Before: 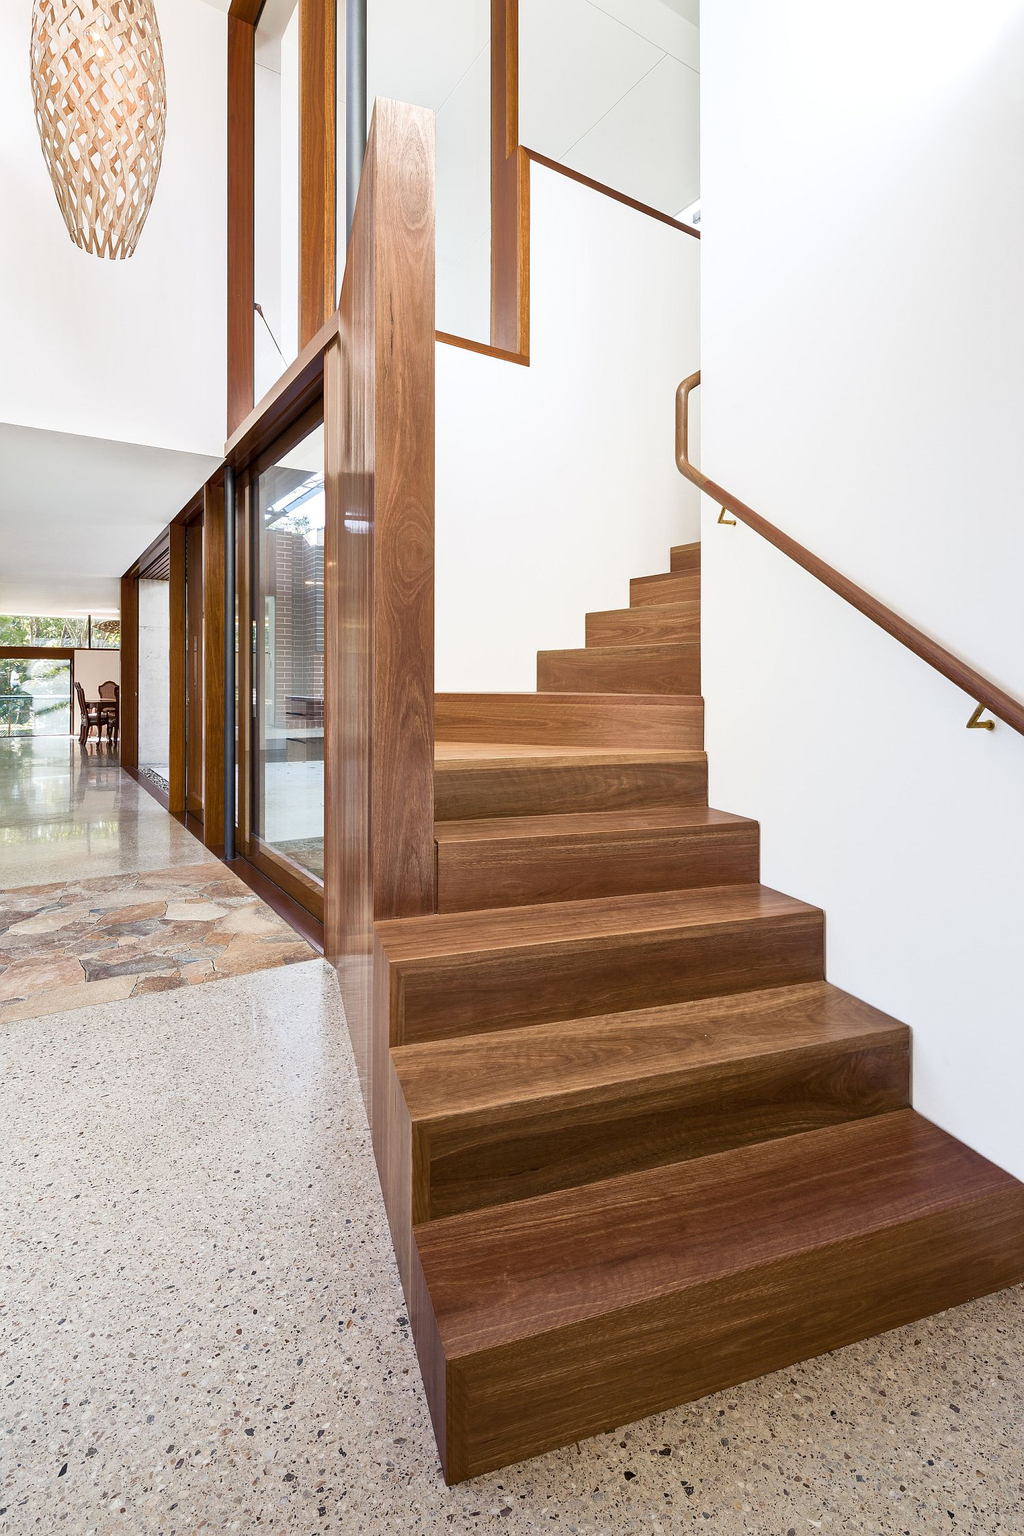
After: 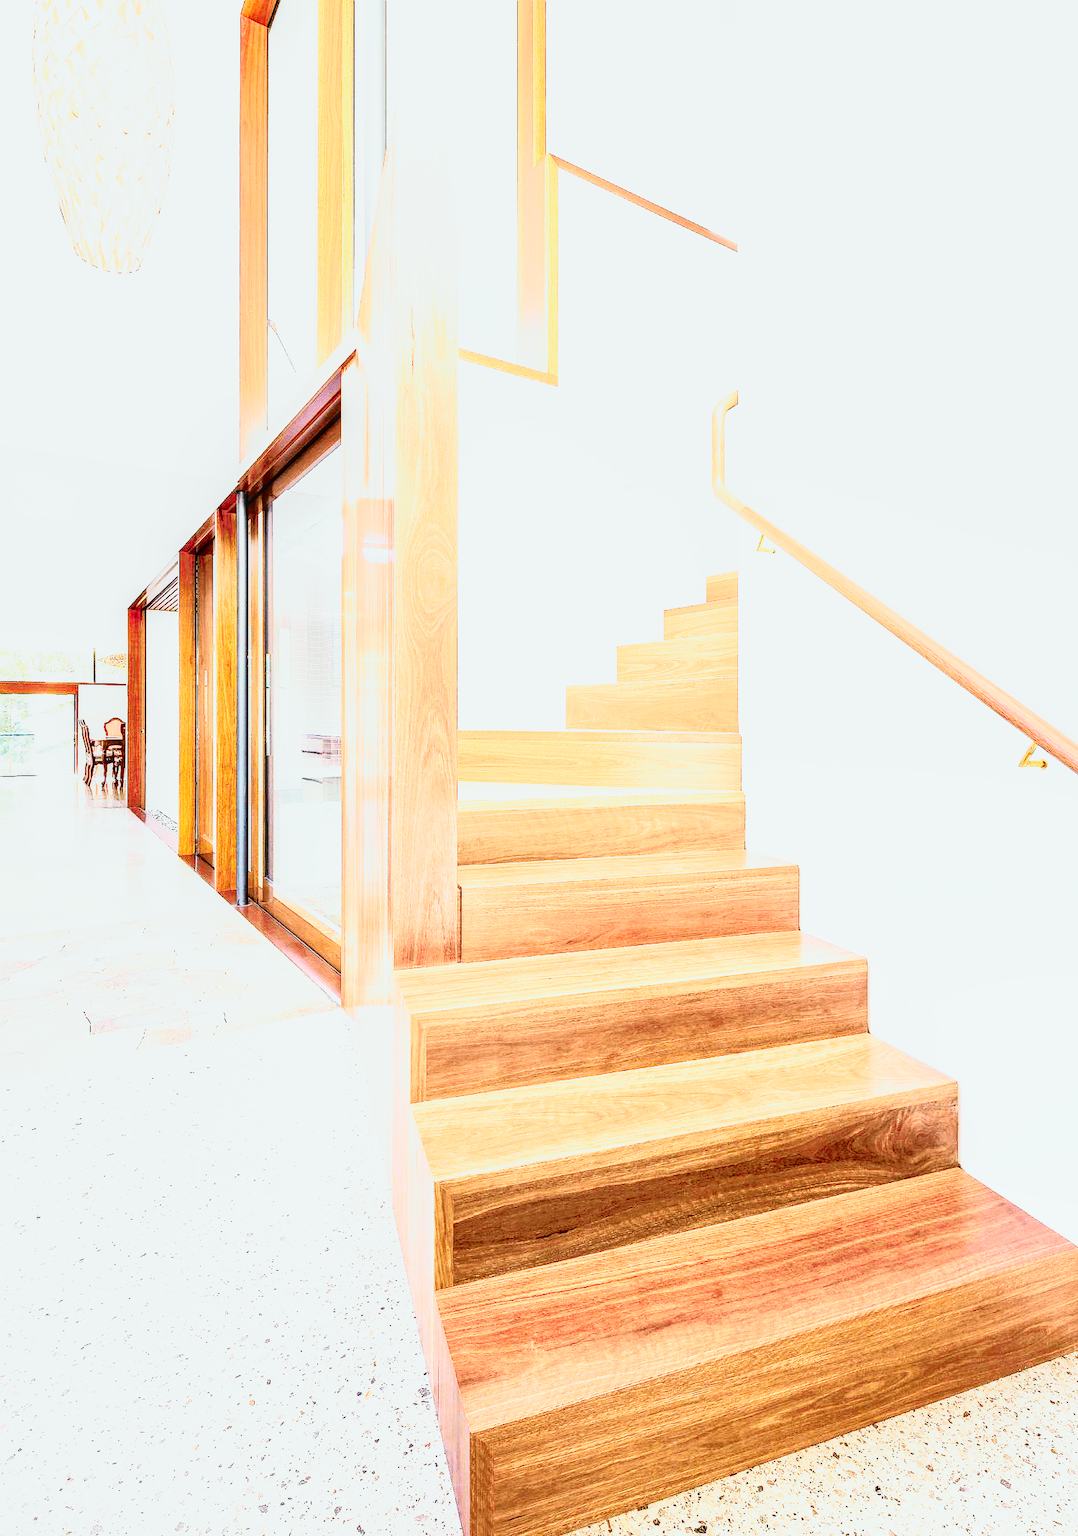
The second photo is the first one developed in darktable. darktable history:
base curve: curves: ch0 [(0, 0.003) (0.001, 0.002) (0.006, 0.004) (0.02, 0.022) (0.048, 0.086) (0.094, 0.234) (0.162, 0.431) (0.258, 0.629) (0.385, 0.8) (0.548, 0.918) (0.751, 0.988) (1, 1)], preserve colors none
local contrast: on, module defaults
tone curve: curves: ch0 [(0, 0) (0.081, 0.044) (0.192, 0.125) (0.283, 0.238) (0.416, 0.449) (0.495, 0.524) (0.661, 0.756) (0.788, 0.87) (1, 0.951)]; ch1 [(0, 0) (0.161, 0.092) (0.35, 0.33) (0.392, 0.392) (0.427, 0.426) (0.479, 0.472) (0.505, 0.497) (0.521, 0.524) (0.567, 0.56) (0.583, 0.592) (0.625, 0.627) (0.678, 0.733) (1, 1)]; ch2 [(0, 0) (0.346, 0.362) (0.404, 0.427) (0.502, 0.499) (0.531, 0.523) (0.544, 0.561) (0.58, 0.59) (0.629, 0.642) (0.717, 0.678) (1, 1)], color space Lab, independent channels, preserve colors none
exposure: black level correction 0, exposure 1.466 EV, compensate exposure bias true, compensate highlight preservation false
crop and rotate: top 0.008%, bottom 5.049%
